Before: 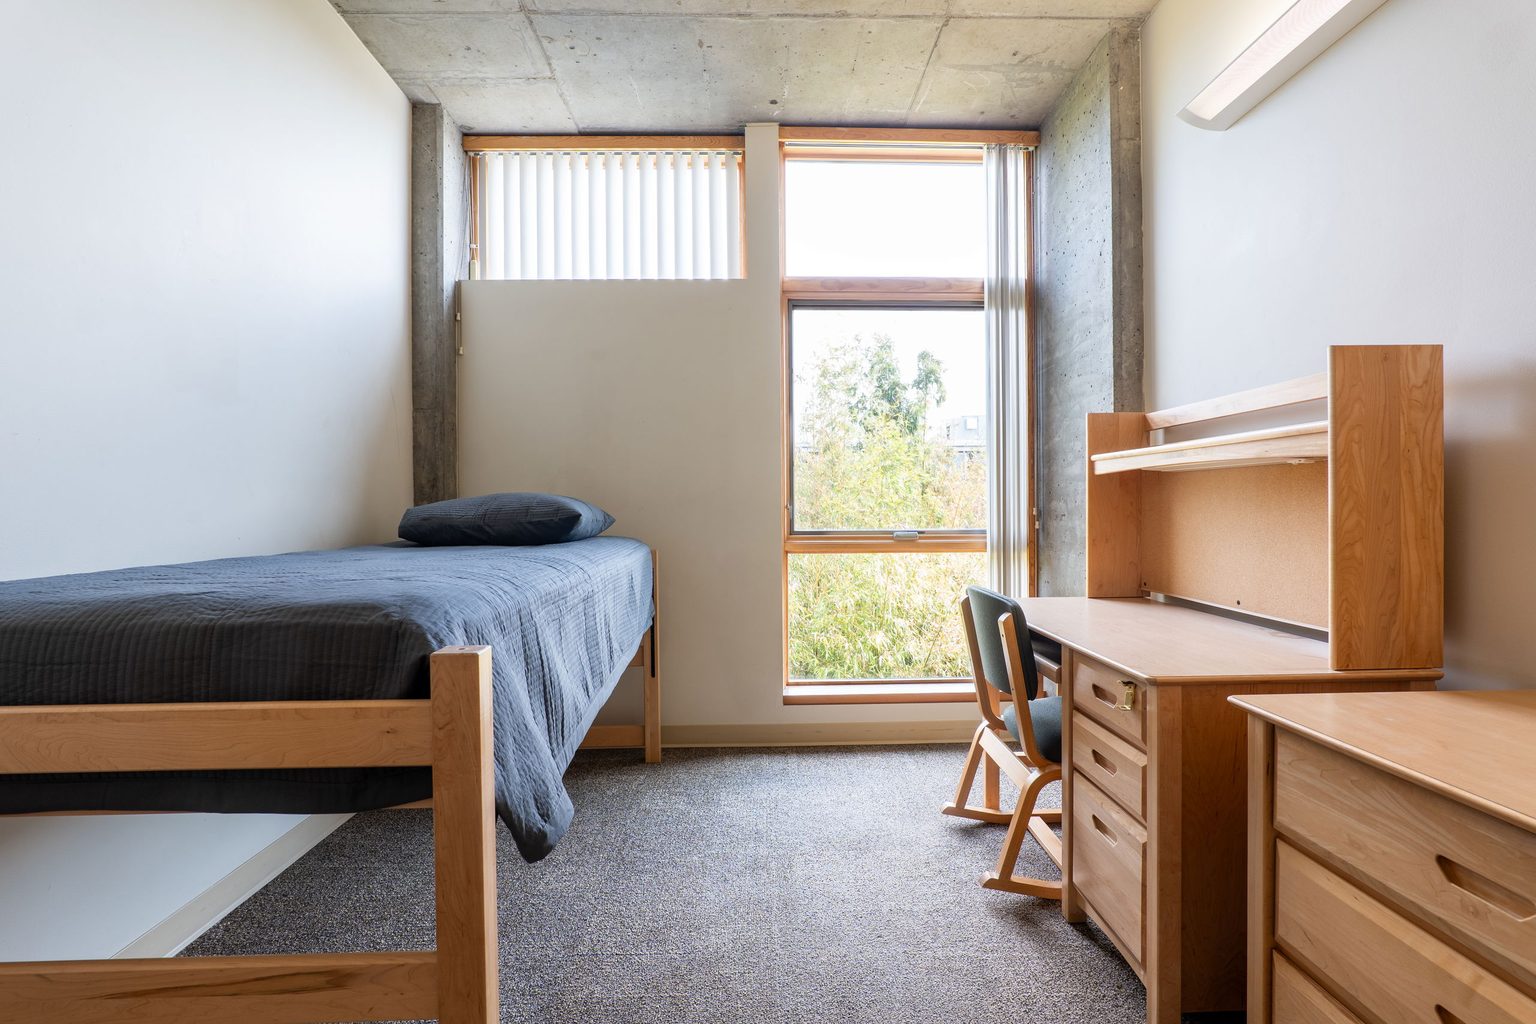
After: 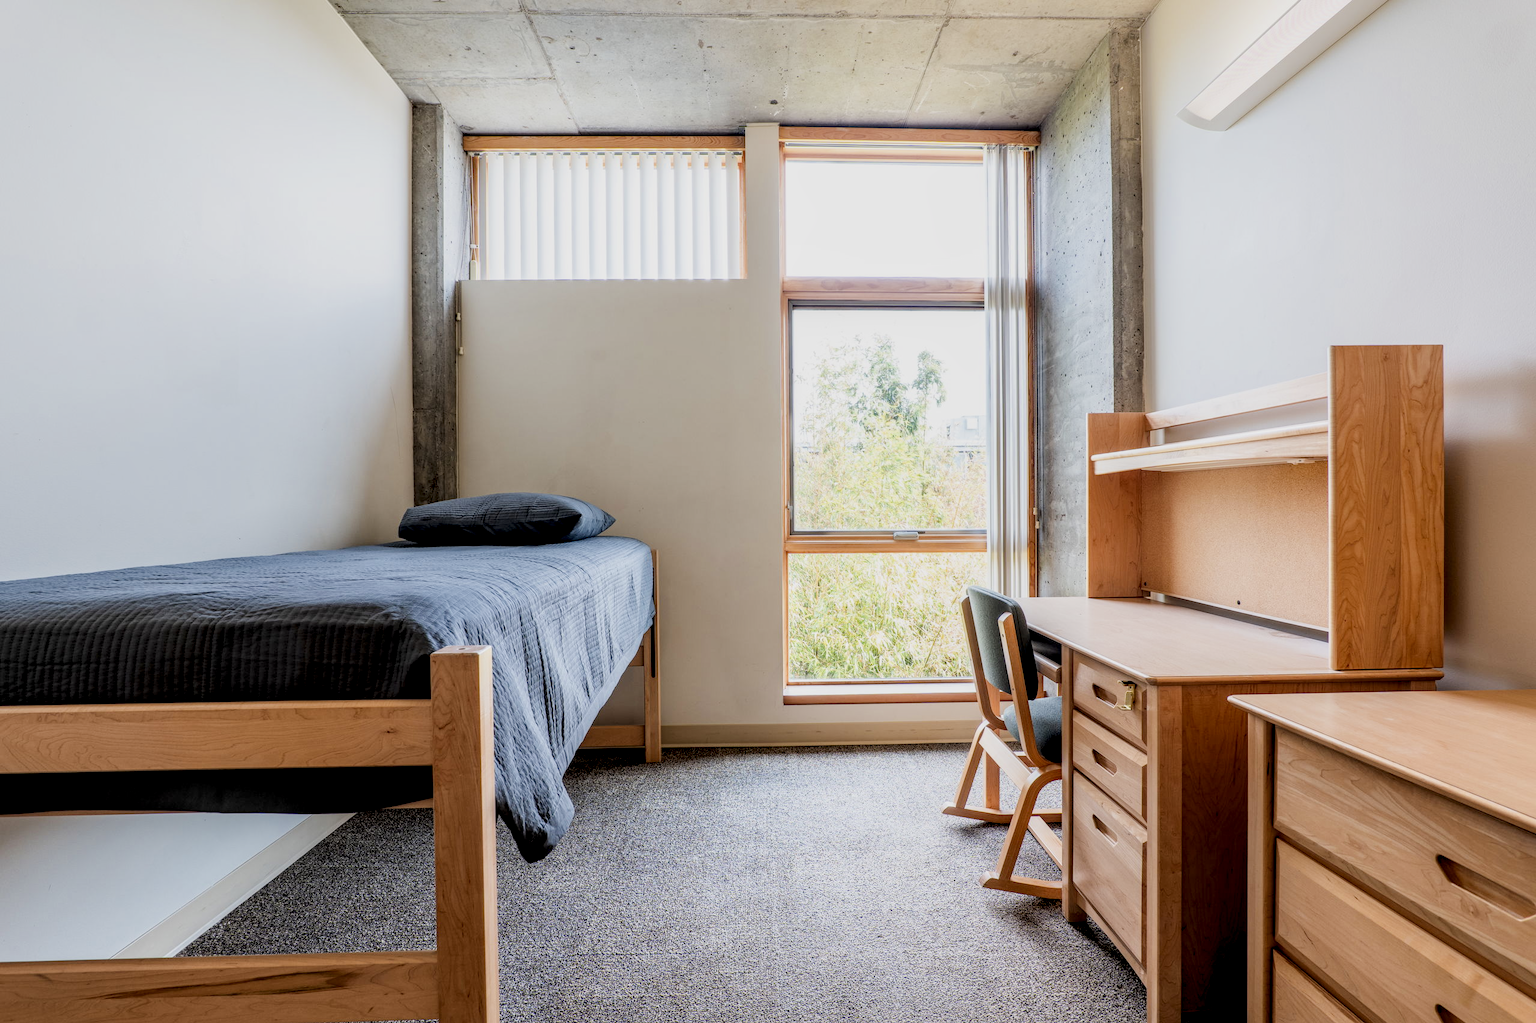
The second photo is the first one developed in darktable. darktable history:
local contrast: highlights 20%, detail 150%
exposure: exposure 0.4 EV, compensate highlight preservation false
filmic rgb: black relative exposure -8.54 EV, white relative exposure 5.52 EV, hardness 3.39, contrast 1.016
